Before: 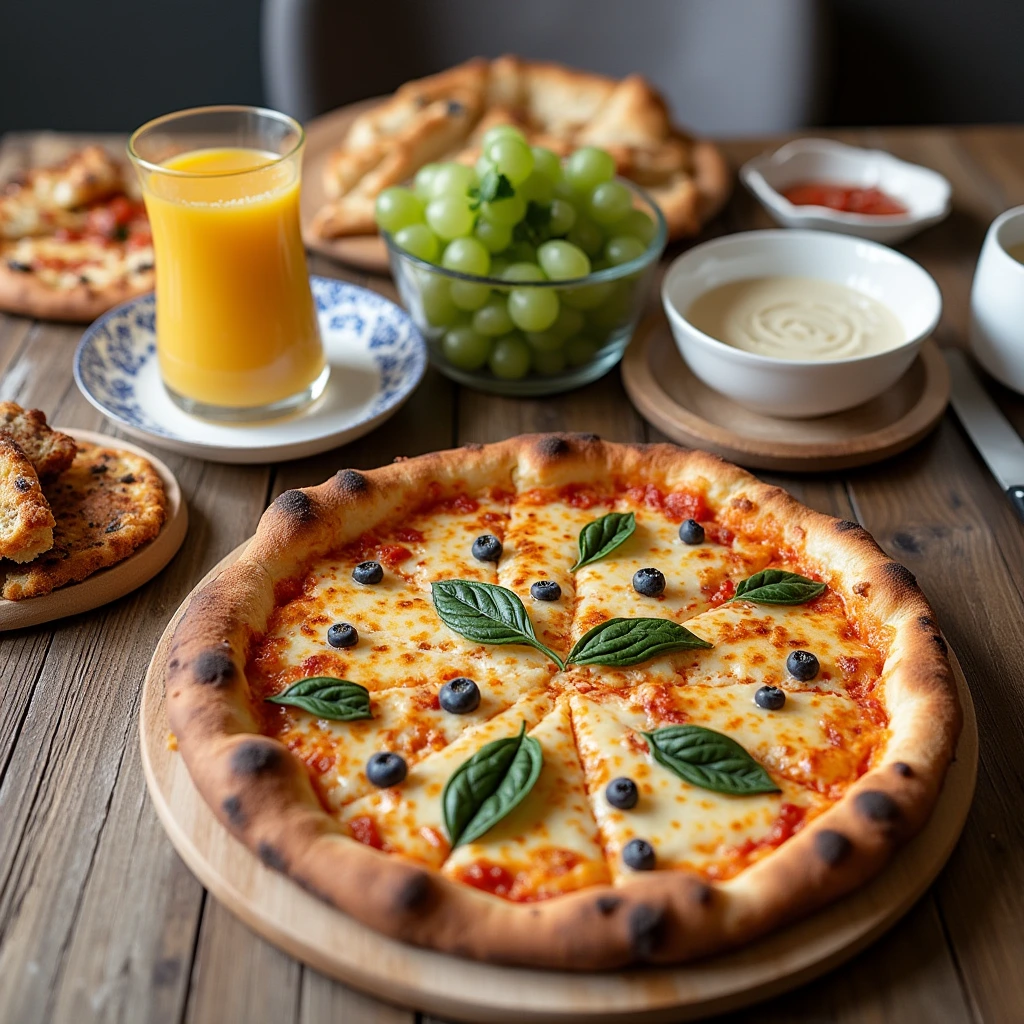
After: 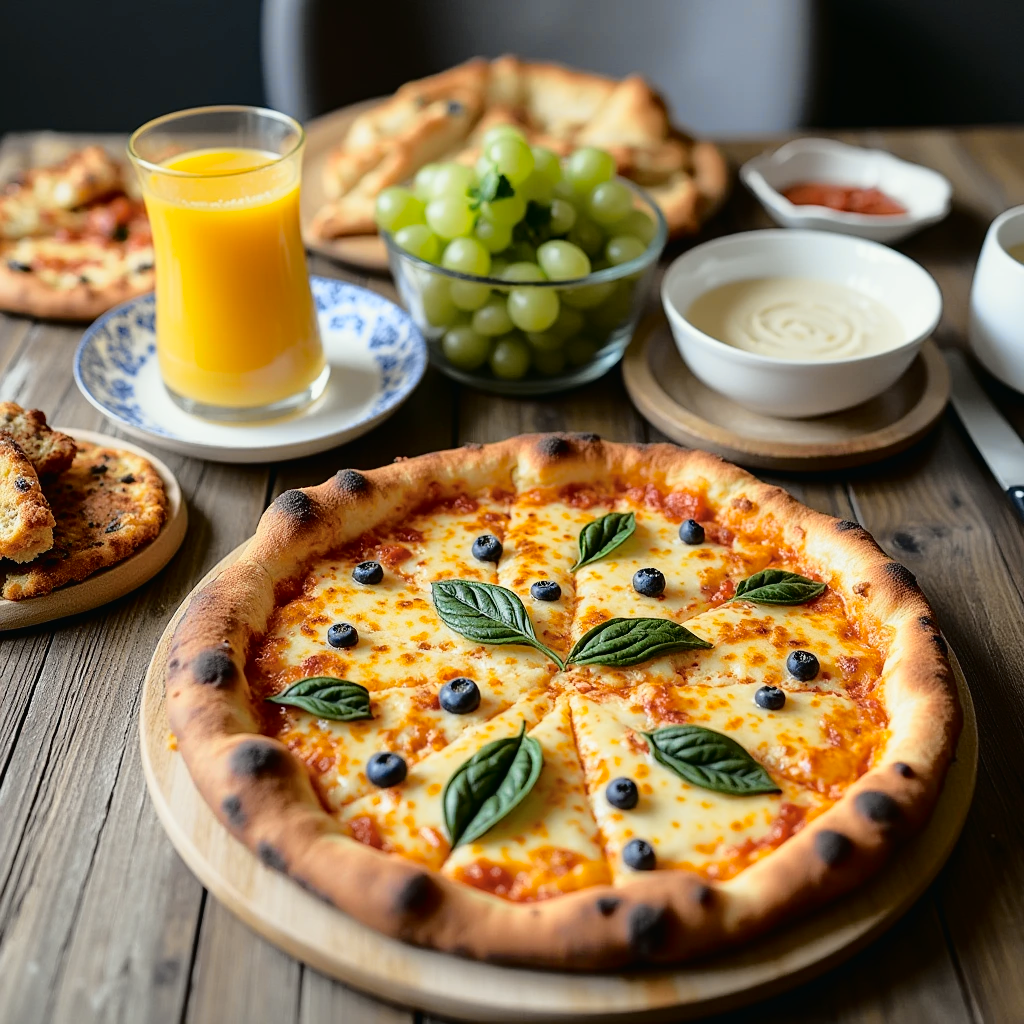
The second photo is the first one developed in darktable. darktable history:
color calibration: output colorfulness [0, 0.315, 0, 0], x 0.341, y 0.355, temperature 5166 K
tone curve: curves: ch0 [(0.014, 0.013) (0.088, 0.043) (0.208, 0.176) (0.257, 0.267) (0.406, 0.483) (0.489, 0.556) (0.667, 0.73) (0.793, 0.851) (0.994, 0.974)]; ch1 [(0, 0) (0.161, 0.092) (0.35, 0.33) (0.392, 0.392) (0.457, 0.467) (0.505, 0.497) (0.537, 0.518) (0.553, 0.53) (0.58, 0.567) (0.739, 0.697) (1, 1)]; ch2 [(0, 0) (0.346, 0.362) (0.448, 0.419) (0.502, 0.499) (0.533, 0.517) (0.556, 0.533) (0.629, 0.619) (0.717, 0.678) (1, 1)], color space Lab, independent channels, preserve colors none
